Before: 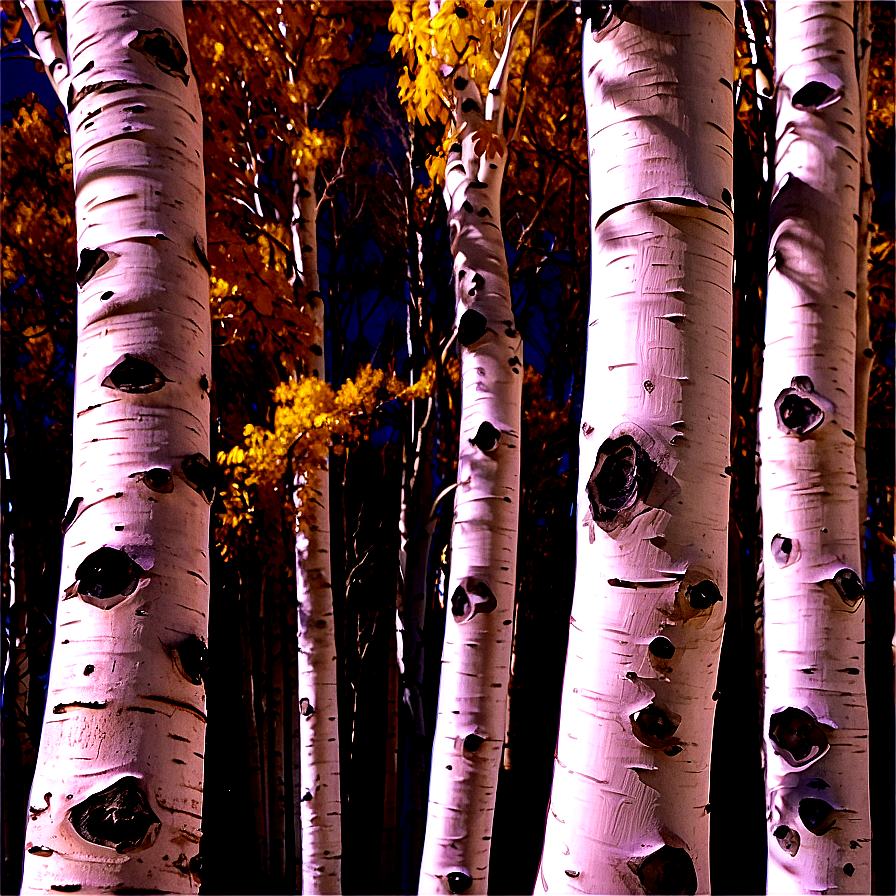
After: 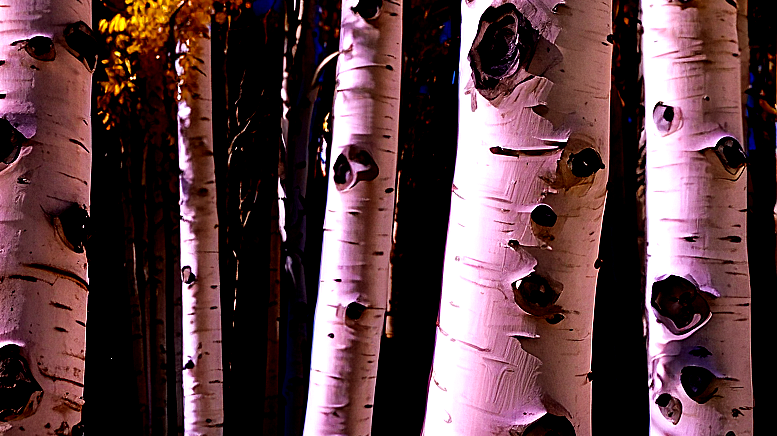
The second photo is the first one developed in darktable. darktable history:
crop and rotate: left 13.259%, top 48.284%, bottom 2.953%
